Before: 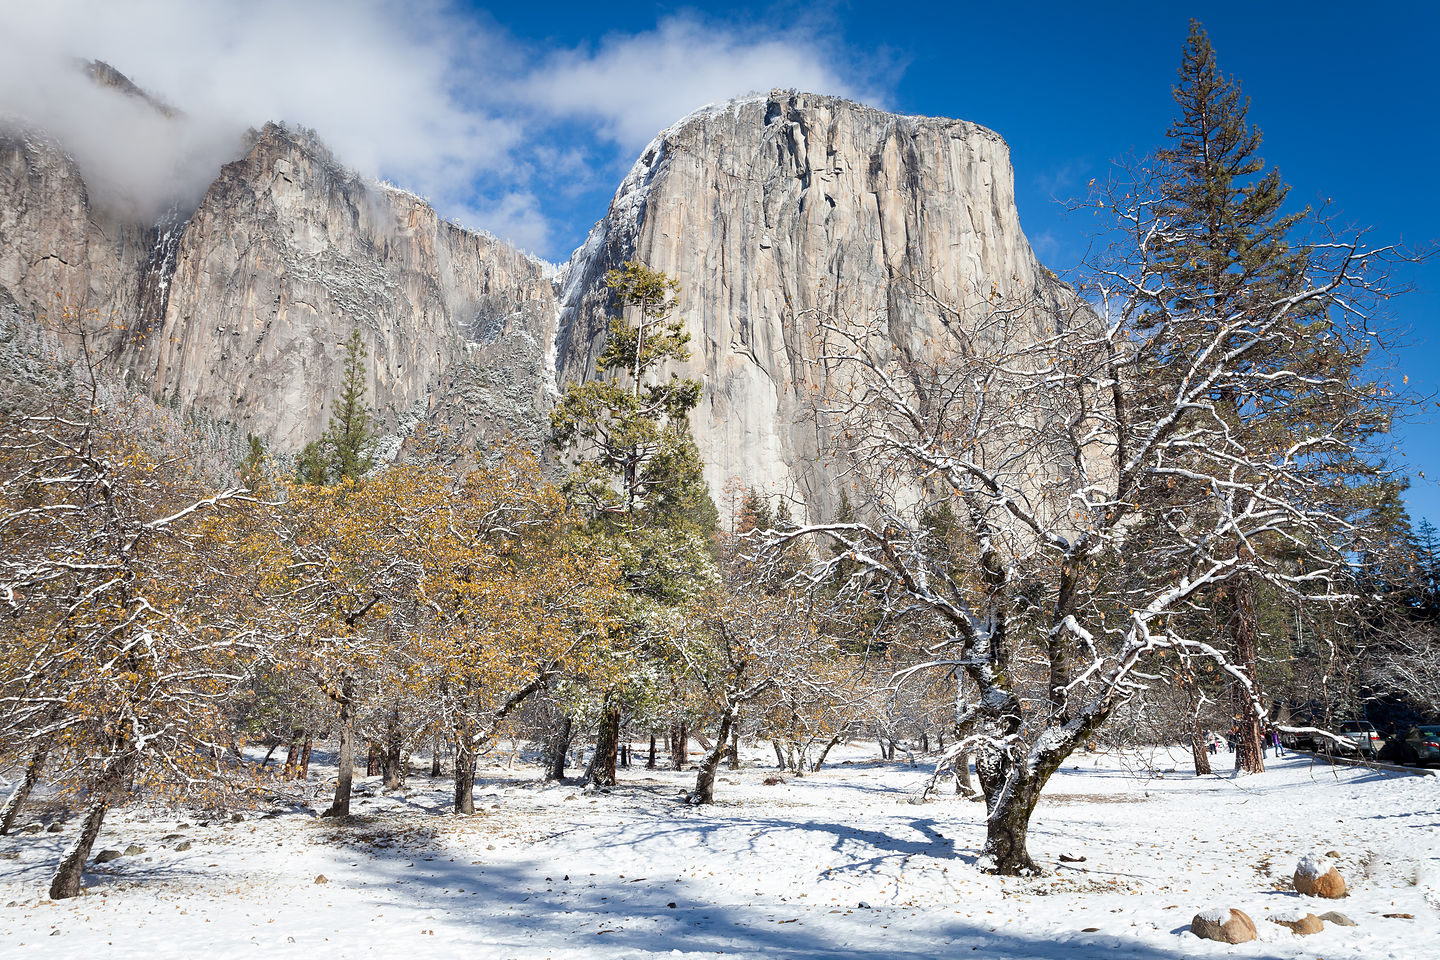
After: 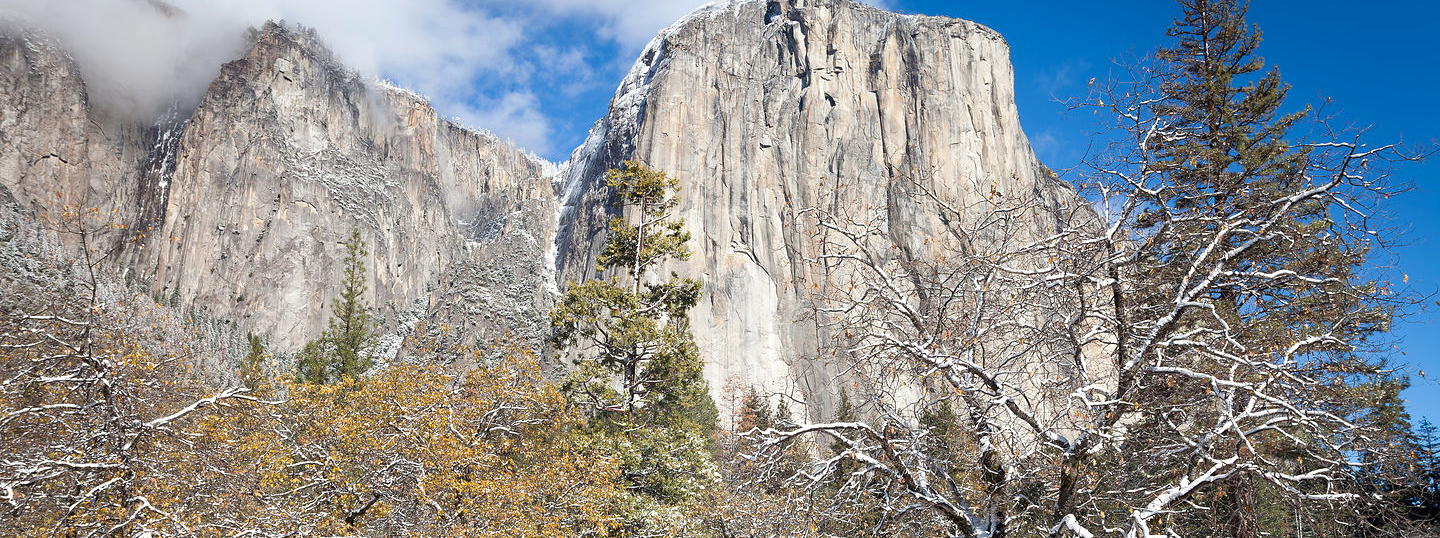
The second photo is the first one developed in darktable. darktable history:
levels: levels [0, 0.48, 0.961]
crop and rotate: top 10.605%, bottom 33.274%
